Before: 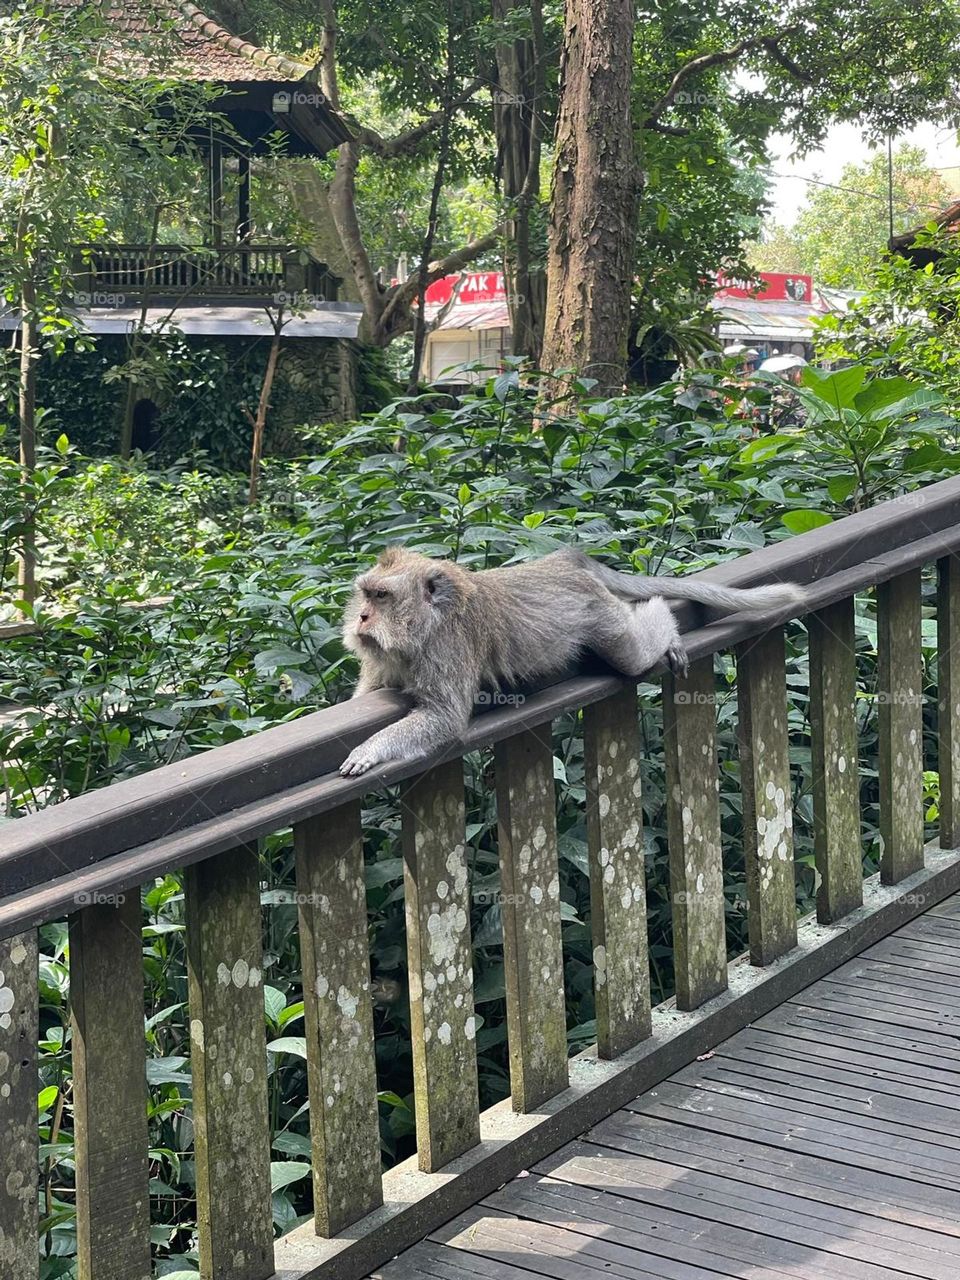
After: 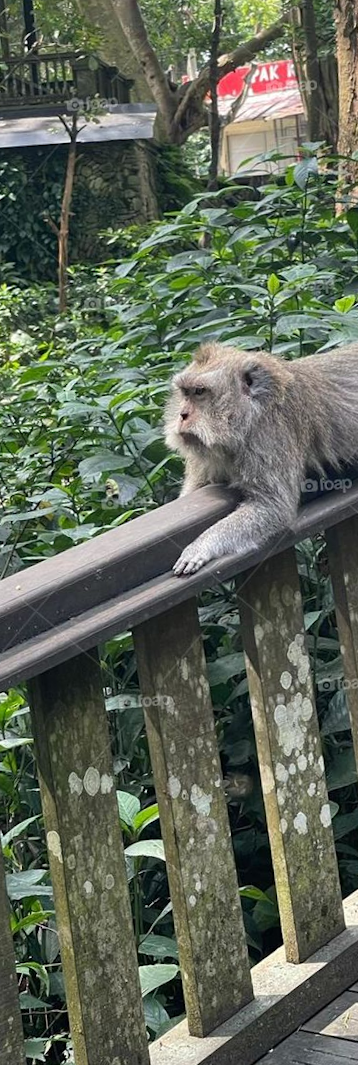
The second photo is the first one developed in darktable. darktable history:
rotate and perspective: rotation -4.98°, automatic cropping off
crop and rotate: left 21.77%, top 18.528%, right 44.676%, bottom 2.997%
